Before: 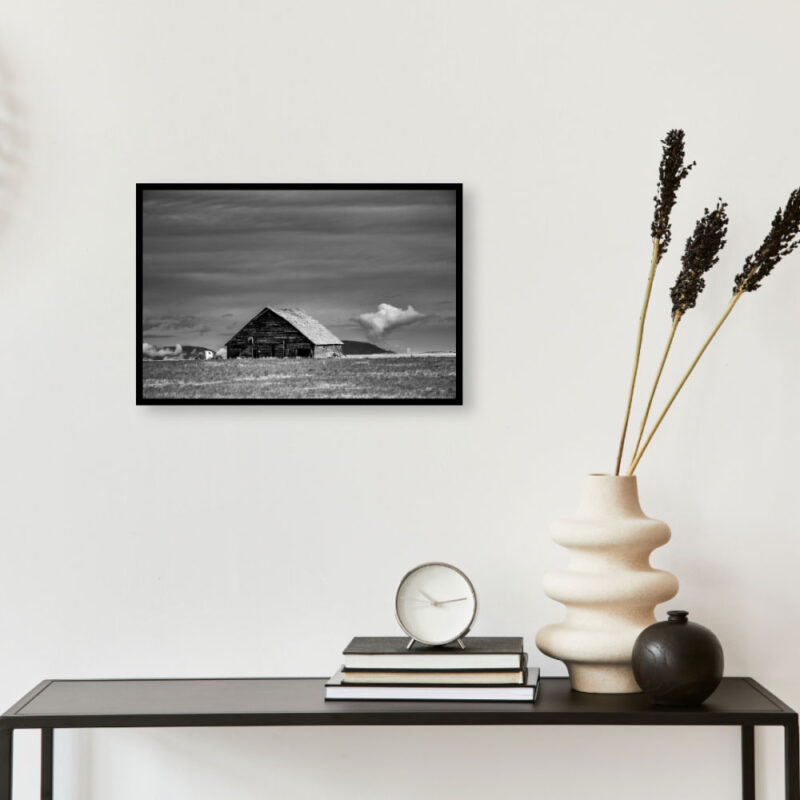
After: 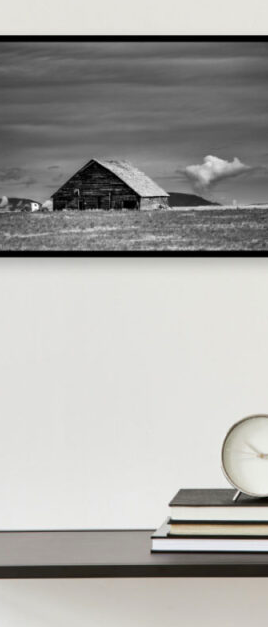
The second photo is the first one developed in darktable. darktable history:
contrast brightness saturation: contrast 0.04, saturation 0.16
crop and rotate: left 21.77%, top 18.528%, right 44.676%, bottom 2.997%
